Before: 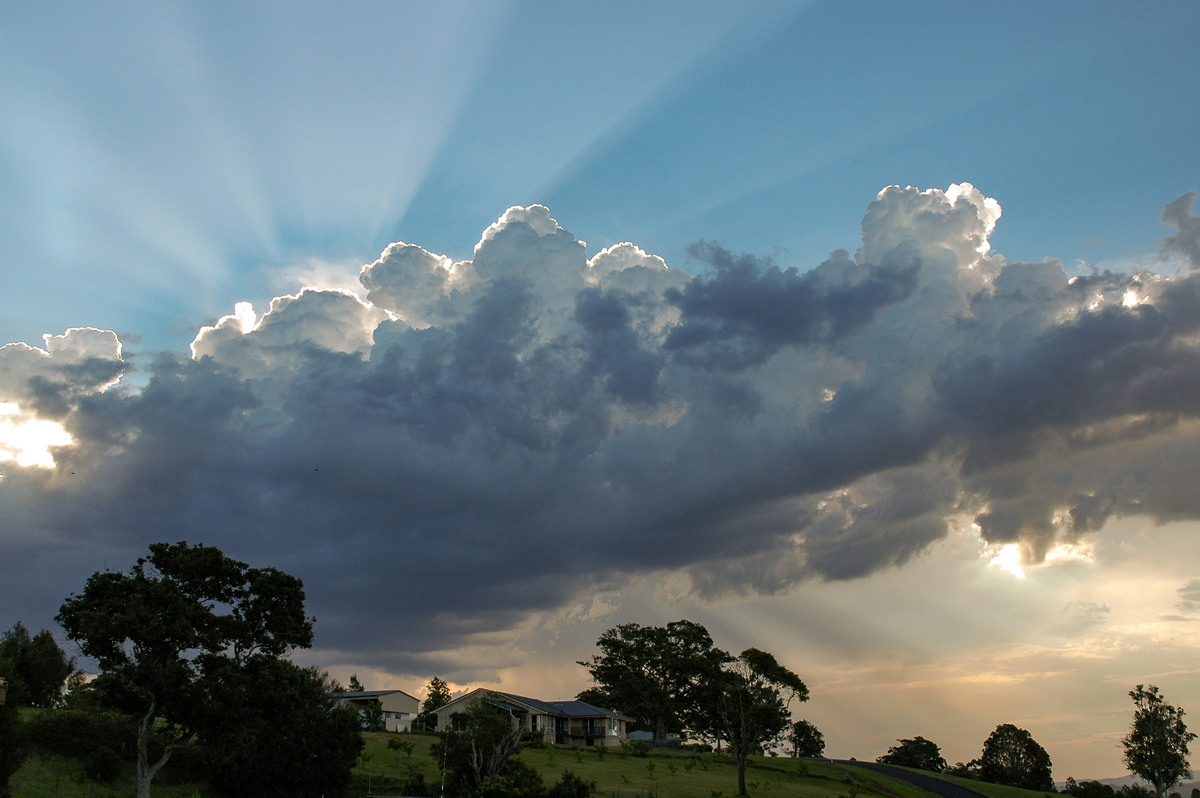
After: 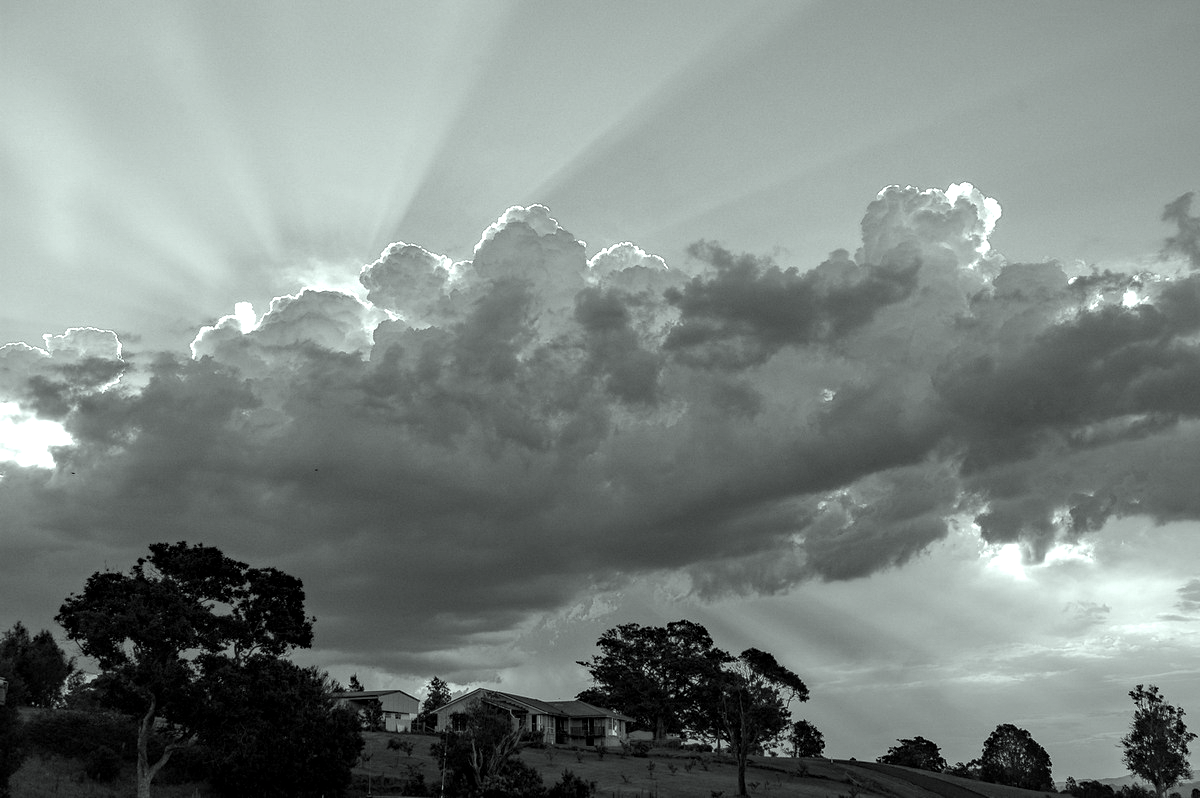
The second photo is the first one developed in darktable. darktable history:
color correction: highlights a* -6.55, highlights b* 0.84
color calibration: output gray [0.267, 0.423, 0.267, 0], illuminant as shot in camera, x 0.462, y 0.42, temperature 2661.06 K
haze removal: compatibility mode true, adaptive false
local contrast: on, module defaults
